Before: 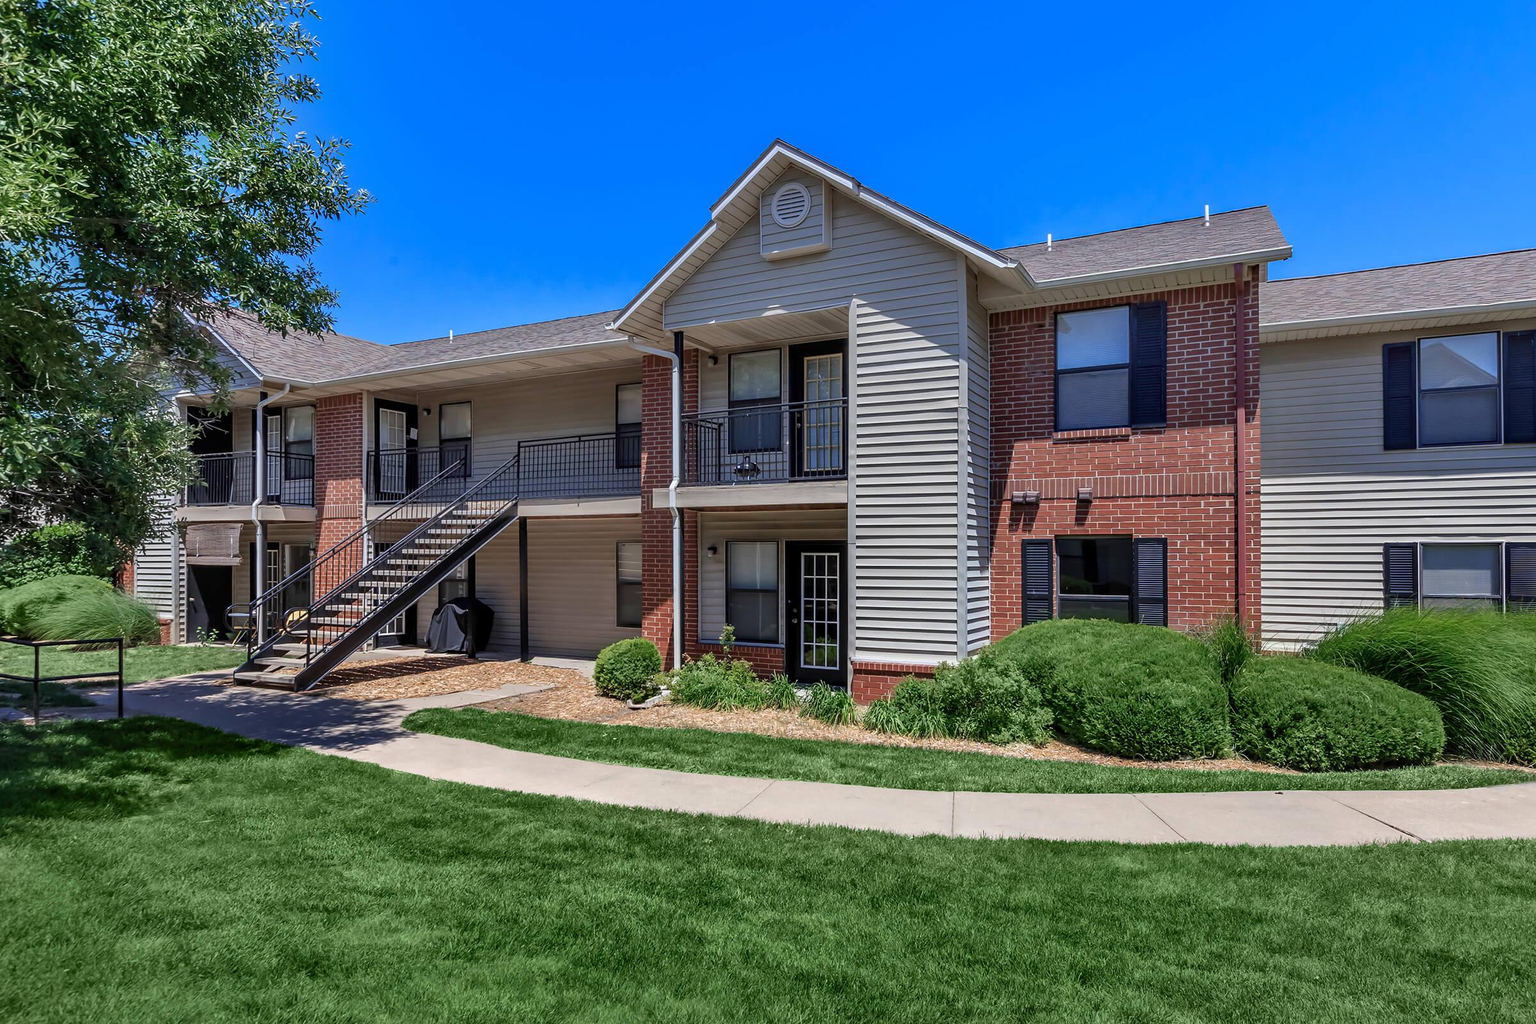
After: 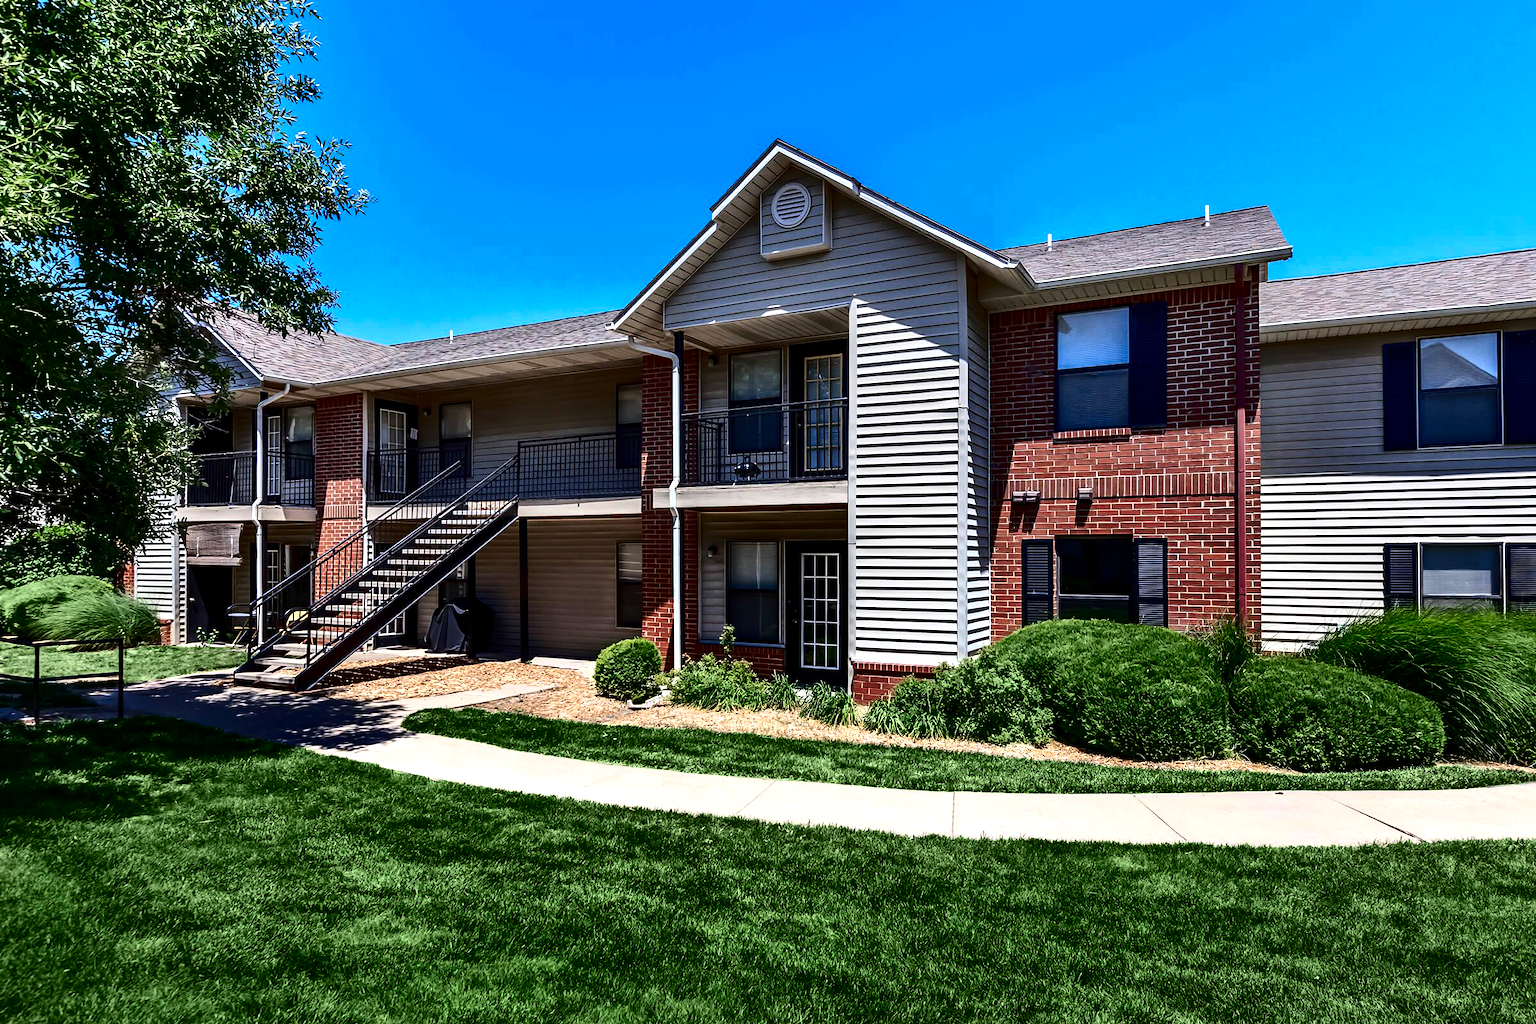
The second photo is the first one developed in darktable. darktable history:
tone equalizer: -8 EV -0.773 EV, -7 EV -0.709 EV, -6 EV -0.574 EV, -5 EV -0.383 EV, -3 EV 0.372 EV, -2 EV 0.6 EV, -1 EV 0.682 EV, +0 EV 0.724 EV, edges refinement/feathering 500, mask exposure compensation -1.57 EV, preserve details no
exposure: exposure 0.127 EV, compensate highlight preservation false
contrast brightness saturation: contrast 0.242, brightness -0.223, saturation 0.142
